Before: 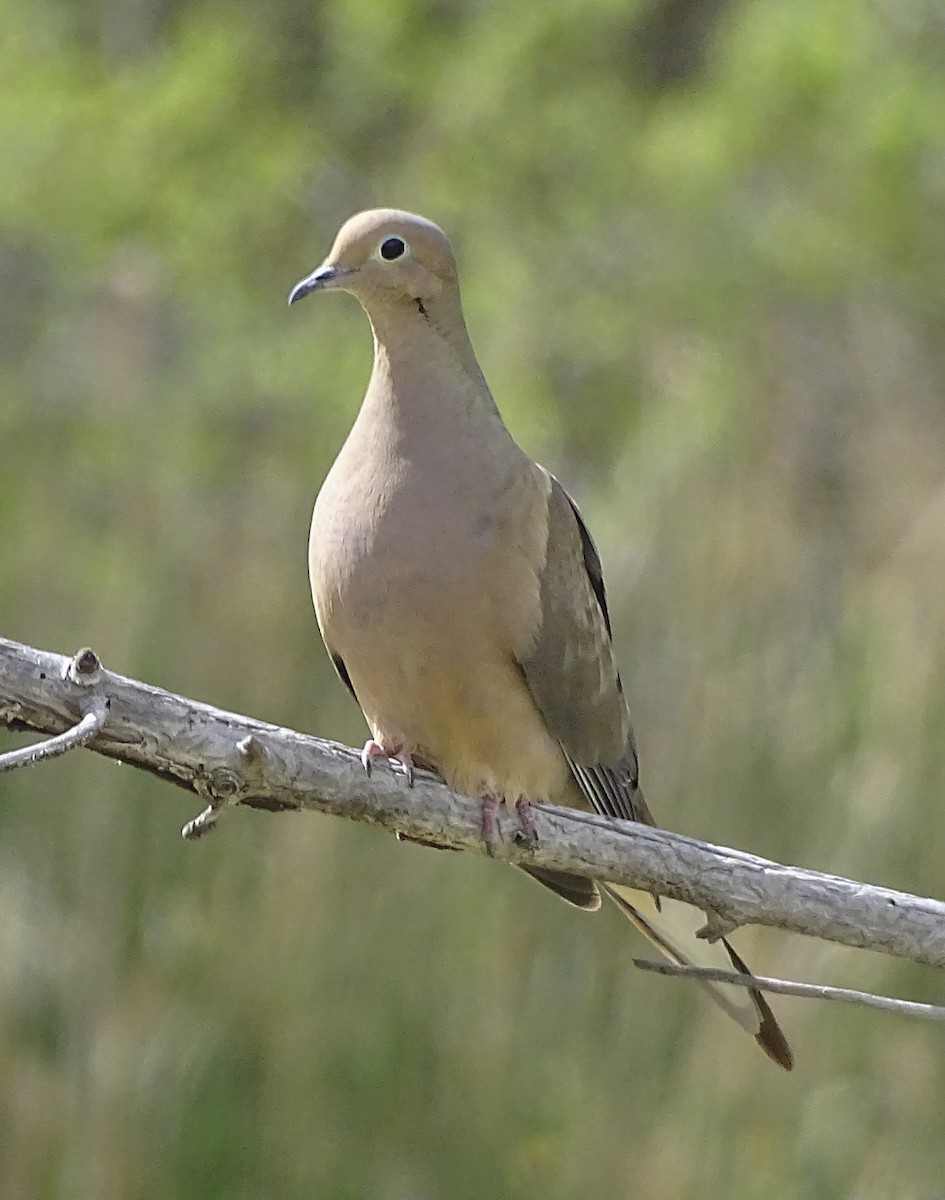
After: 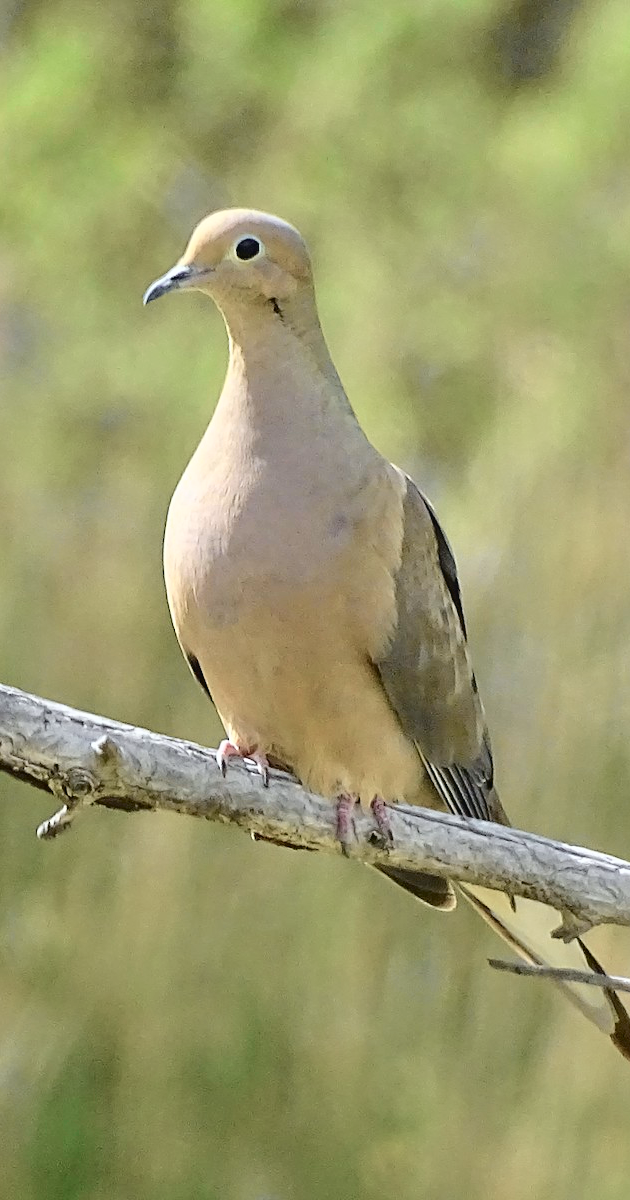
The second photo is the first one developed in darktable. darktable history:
tone curve: curves: ch0 [(0, 0.023) (0.087, 0.065) (0.184, 0.168) (0.45, 0.54) (0.57, 0.683) (0.722, 0.825) (0.877, 0.948) (1, 1)]; ch1 [(0, 0) (0.388, 0.369) (0.44, 0.45) (0.495, 0.491) (0.534, 0.528) (0.657, 0.655) (1, 1)]; ch2 [(0, 0) (0.353, 0.317) (0.408, 0.427) (0.5, 0.497) (0.534, 0.544) (0.576, 0.605) (0.625, 0.631) (1, 1)], color space Lab, independent channels, preserve colors none
crop: left 15.405%, right 17.889%
